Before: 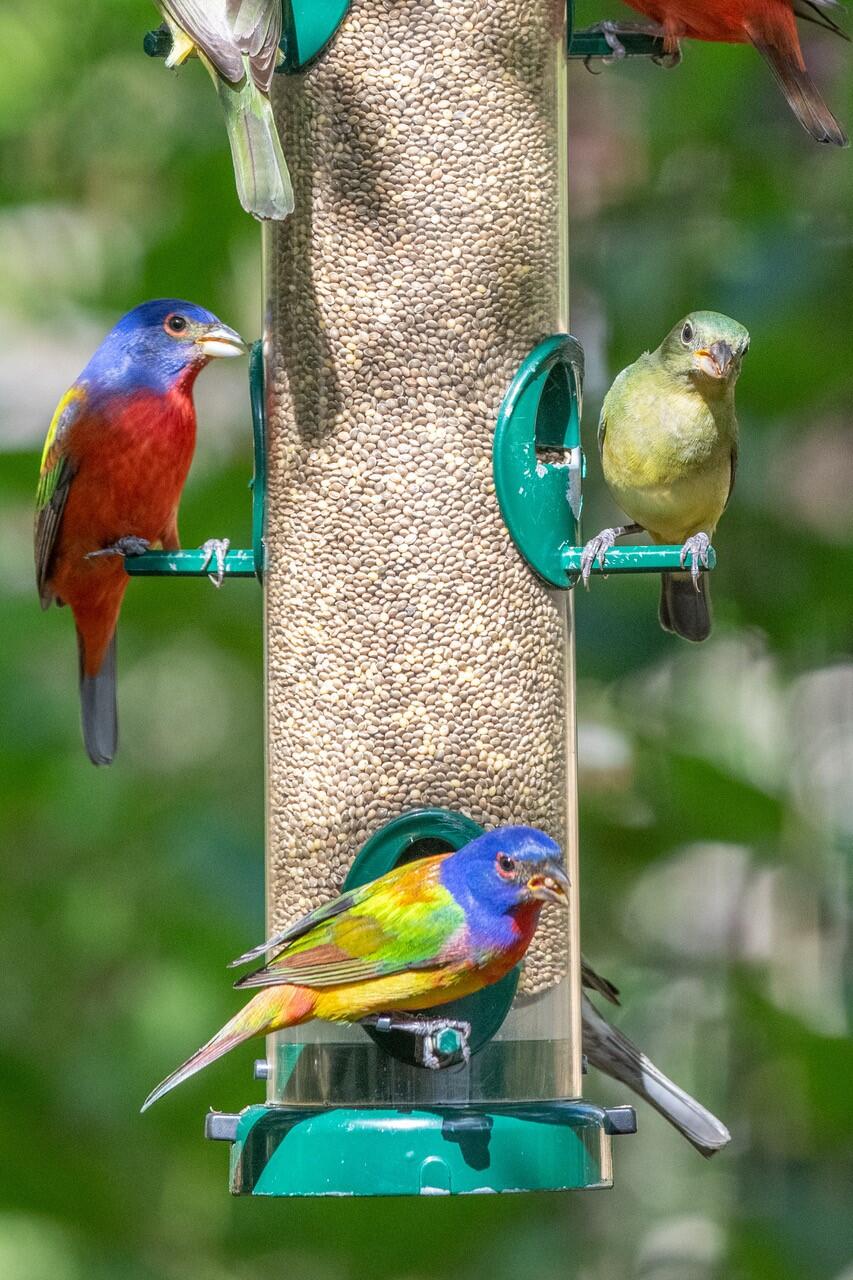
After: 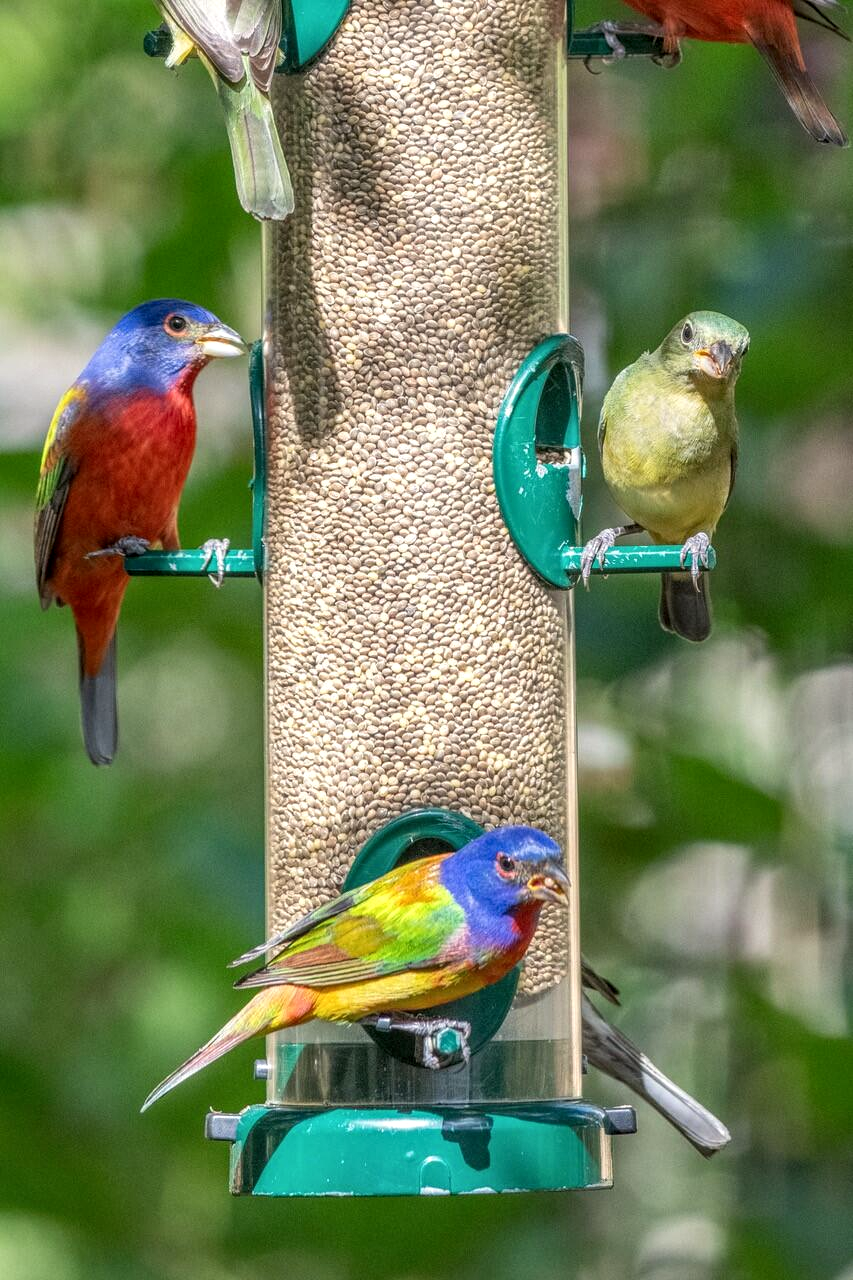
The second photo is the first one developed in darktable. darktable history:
local contrast: on, module defaults
white balance: red 1.009, blue 0.985
